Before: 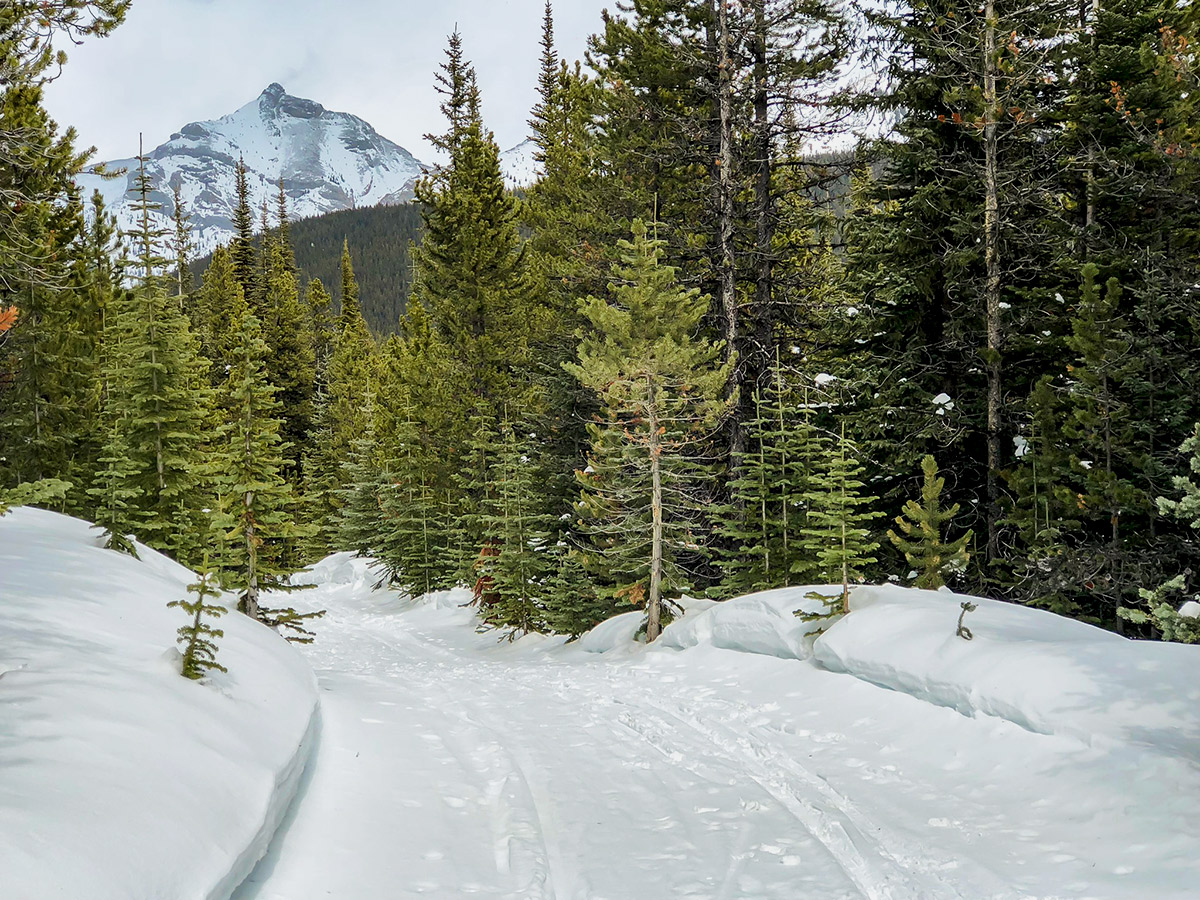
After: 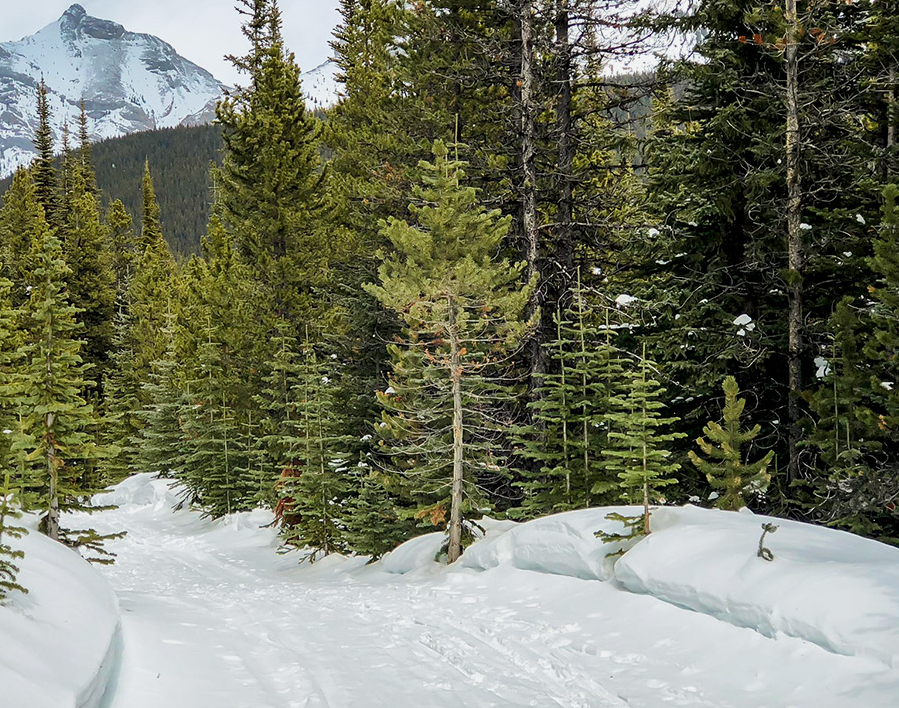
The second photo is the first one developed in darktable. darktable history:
tone equalizer: smoothing diameter 24.97%, edges refinement/feathering 10.25, preserve details guided filter
crop: left 16.649%, top 8.806%, right 8.382%, bottom 12.491%
exposure: compensate highlight preservation false
